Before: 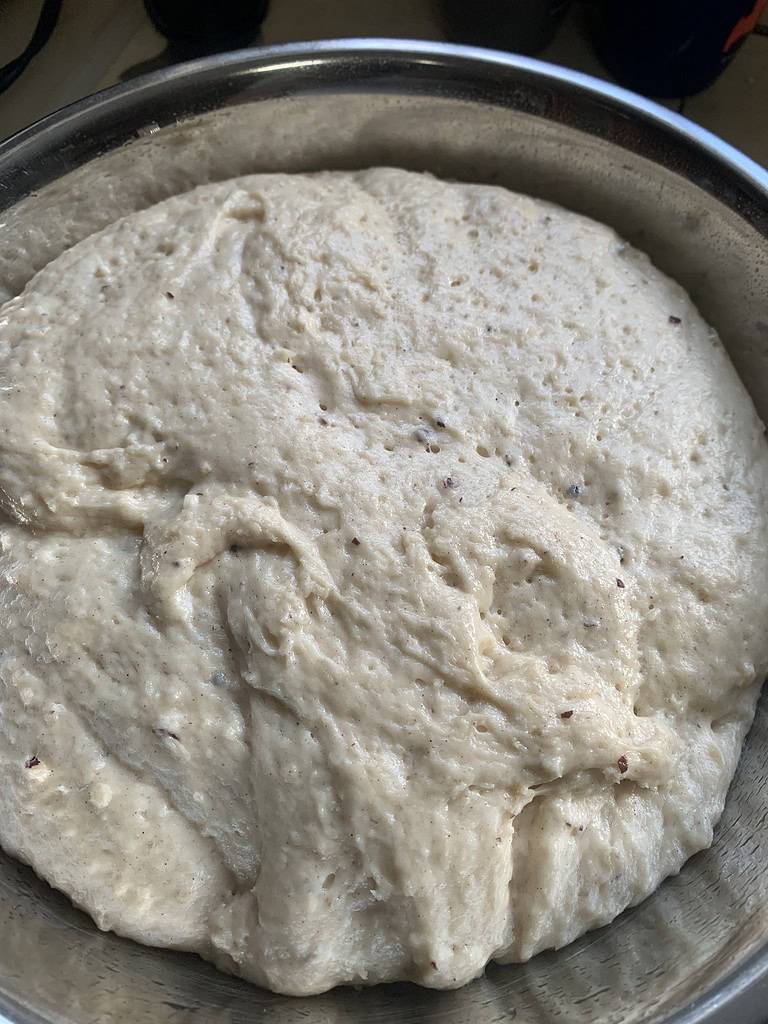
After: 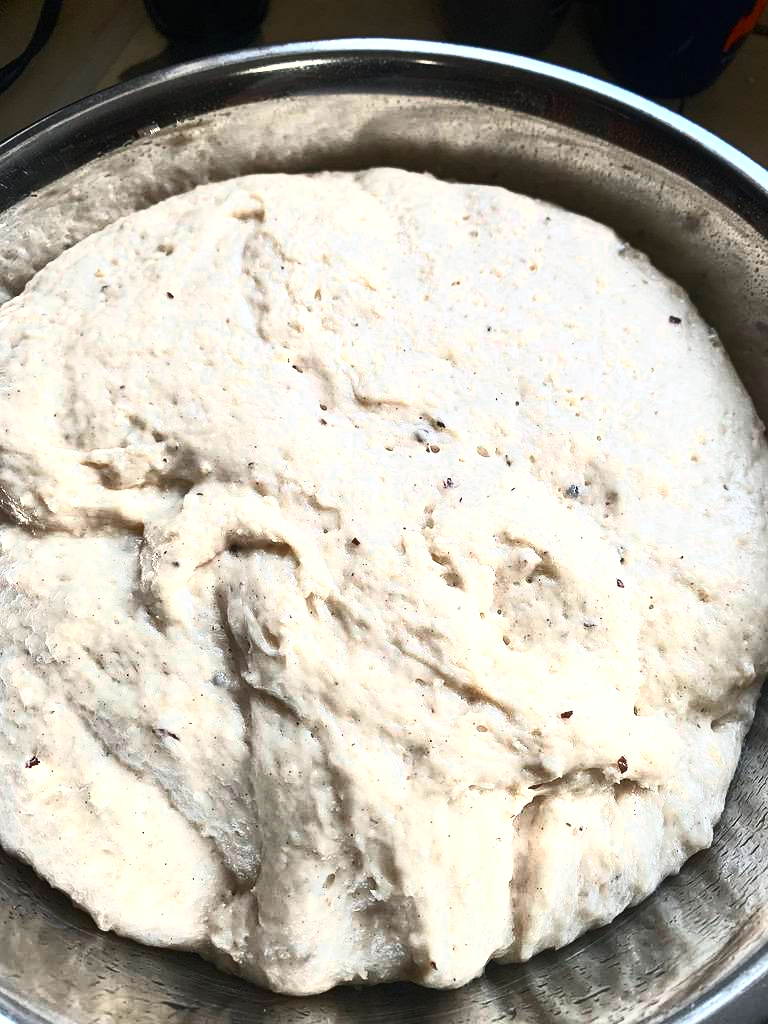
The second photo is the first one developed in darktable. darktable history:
color zones: curves: ch0 [(0.018, 0.548) (0.197, 0.654) (0.425, 0.447) (0.605, 0.658) (0.732, 0.579)]; ch1 [(0.105, 0.531) (0.224, 0.531) (0.386, 0.39) (0.618, 0.456) (0.732, 0.456) (0.956, 0.421)]; ch2 [(0.039, 0.583) (0.215, 0.465) (0.399, 0.544) (0.465, 0.548) (0.614, 0.447) (0.724, 0.43) (0.882, 0.623) (0.956, 0.632)]
contrast brightness saturation: contrast 0.612, brightness 0.334, saturation 0.146
tone equalizer: edges refinement/feathering 500, mask exposure compensation -1.57 EV, preserve details no
